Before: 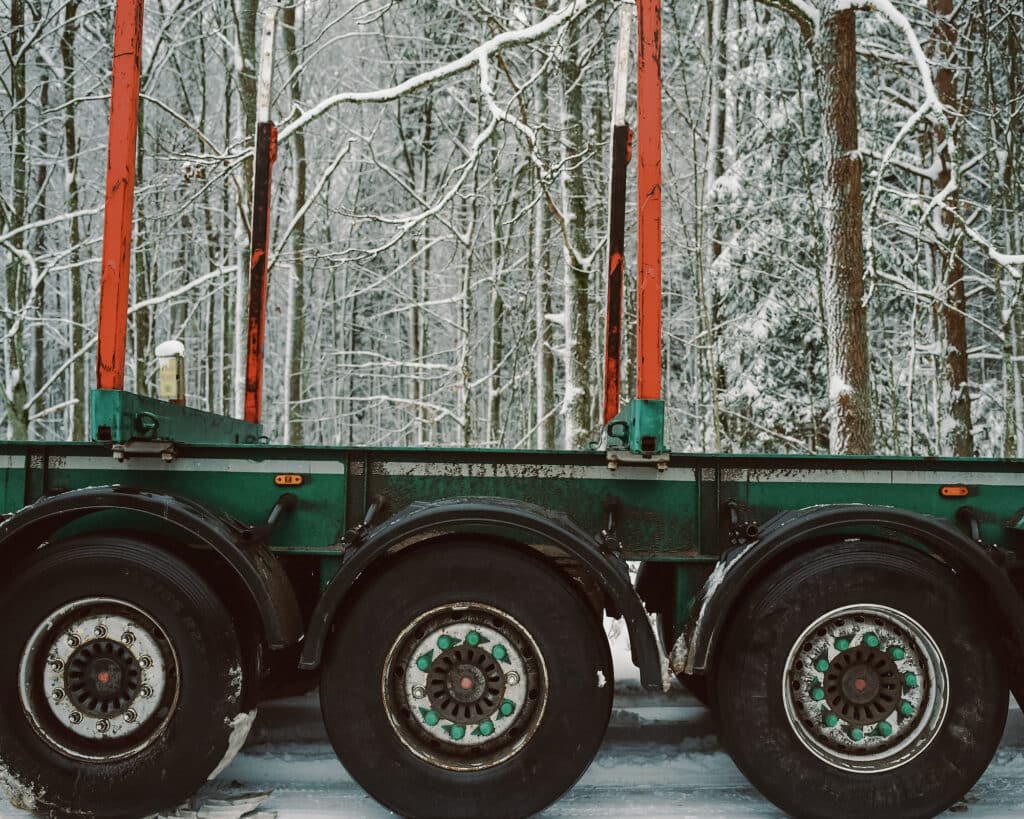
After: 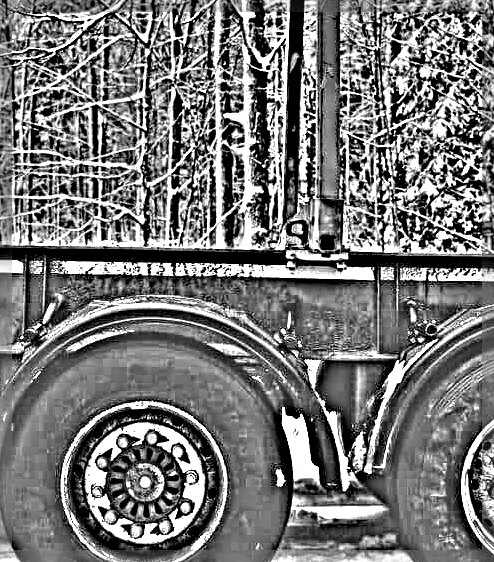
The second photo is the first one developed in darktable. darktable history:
crop: left 31.379%, top 24.658%, right 20.326%, bottom 6.628%
highpass: sharpness 49.79%, contrast boost 49.79%
local contrast: highlights 40%, shadows 60%, detail 136%, midtone range 0.514
sharpen: radius 6.3, amount 1.8, threshold 0
